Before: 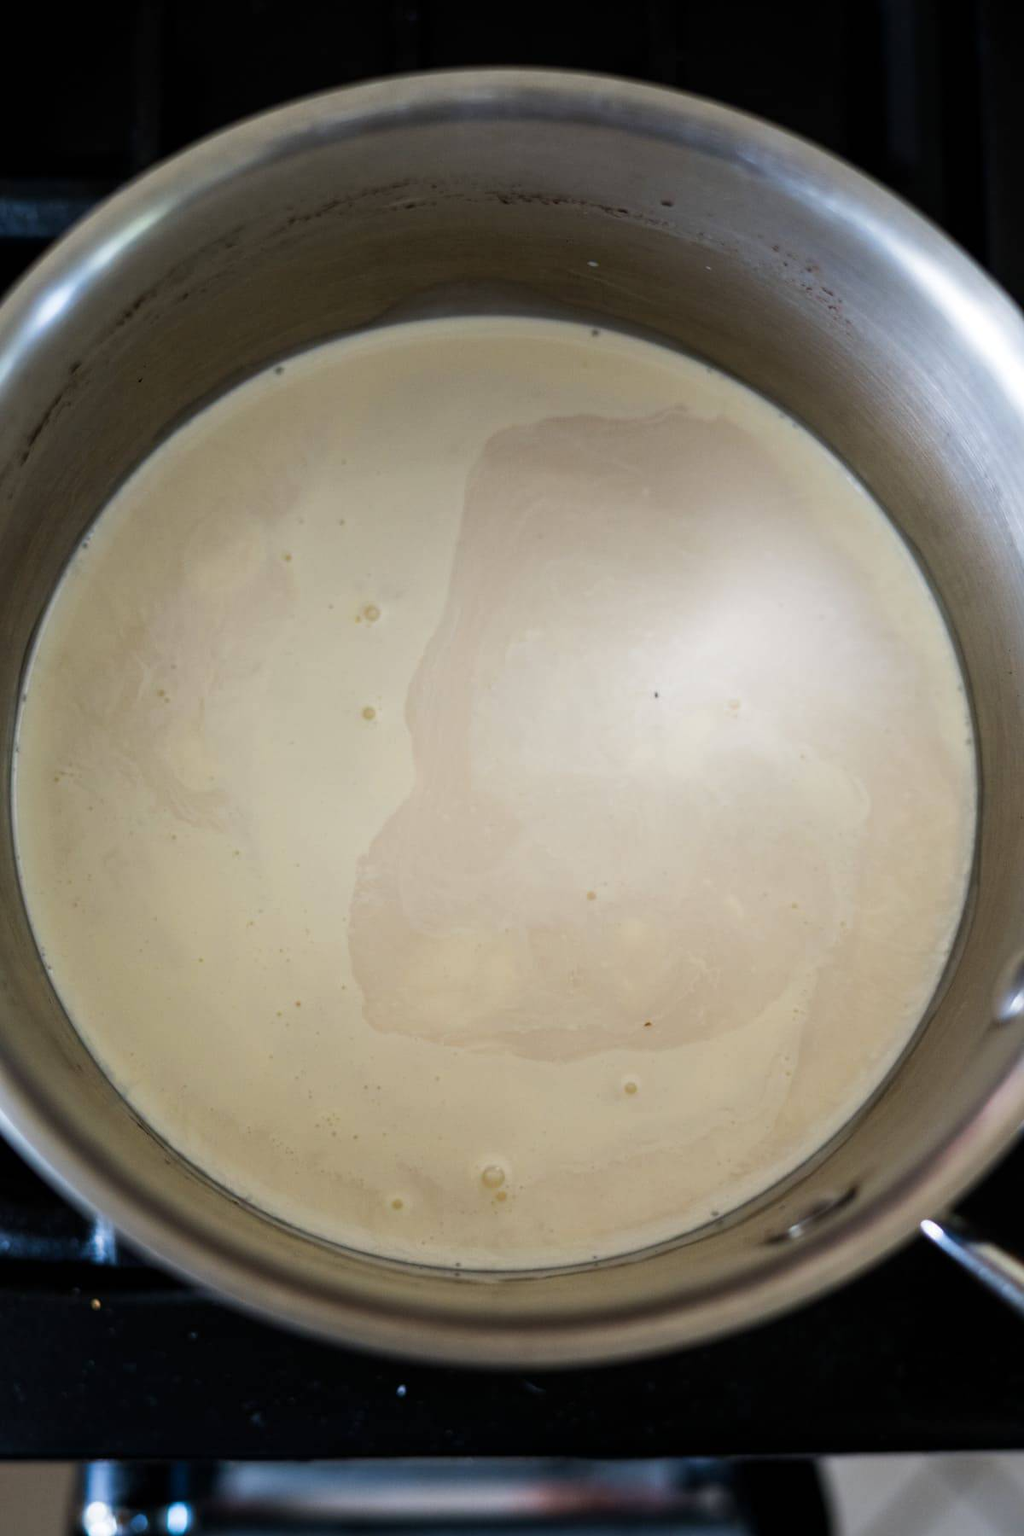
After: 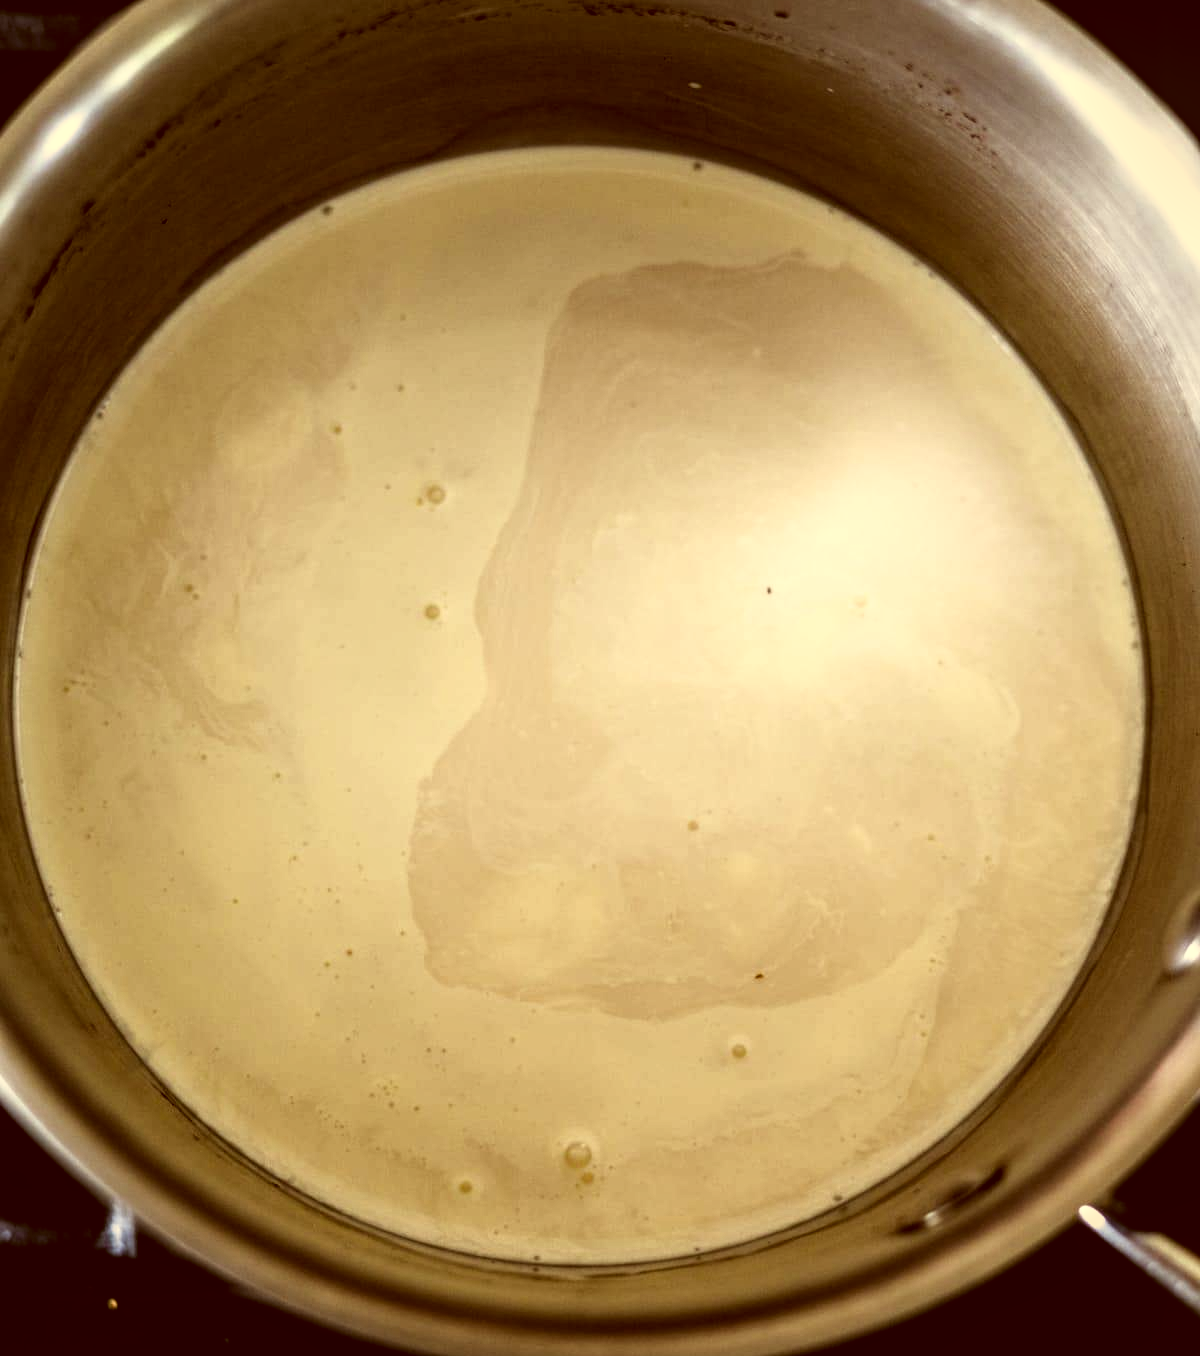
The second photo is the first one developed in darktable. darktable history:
contrast brightness saturation: saturation -0.032
local contrast: on, module defaults
filmic rgb: black relative exposure -8.03 EV, white relative exposure 2.19 EV, hardness 6.89
color correction: highlights a* 1.25, highlights b* 23.55, shadows a* 15.32, shadows b* 24.1
crop and rotate: top 12.475%, bottom 12.179%
